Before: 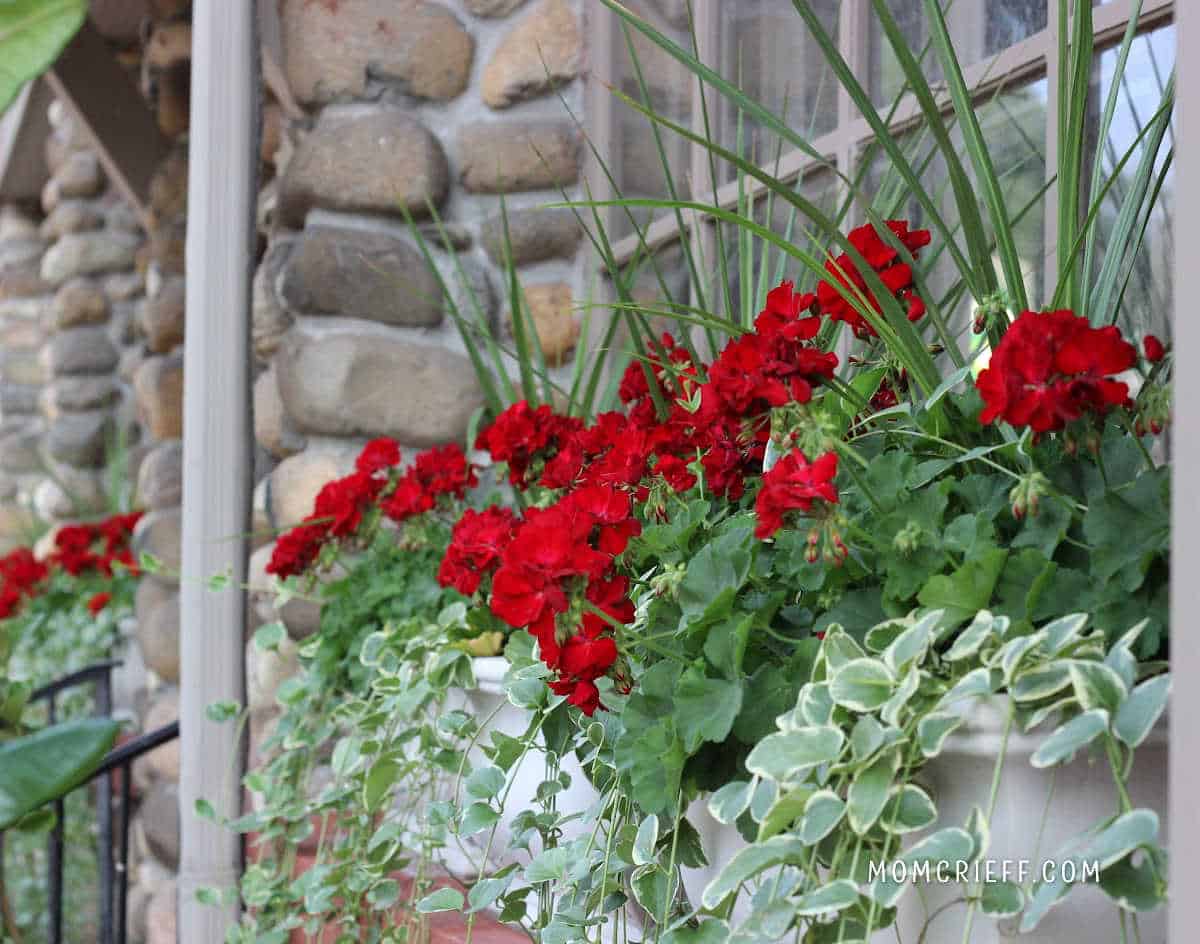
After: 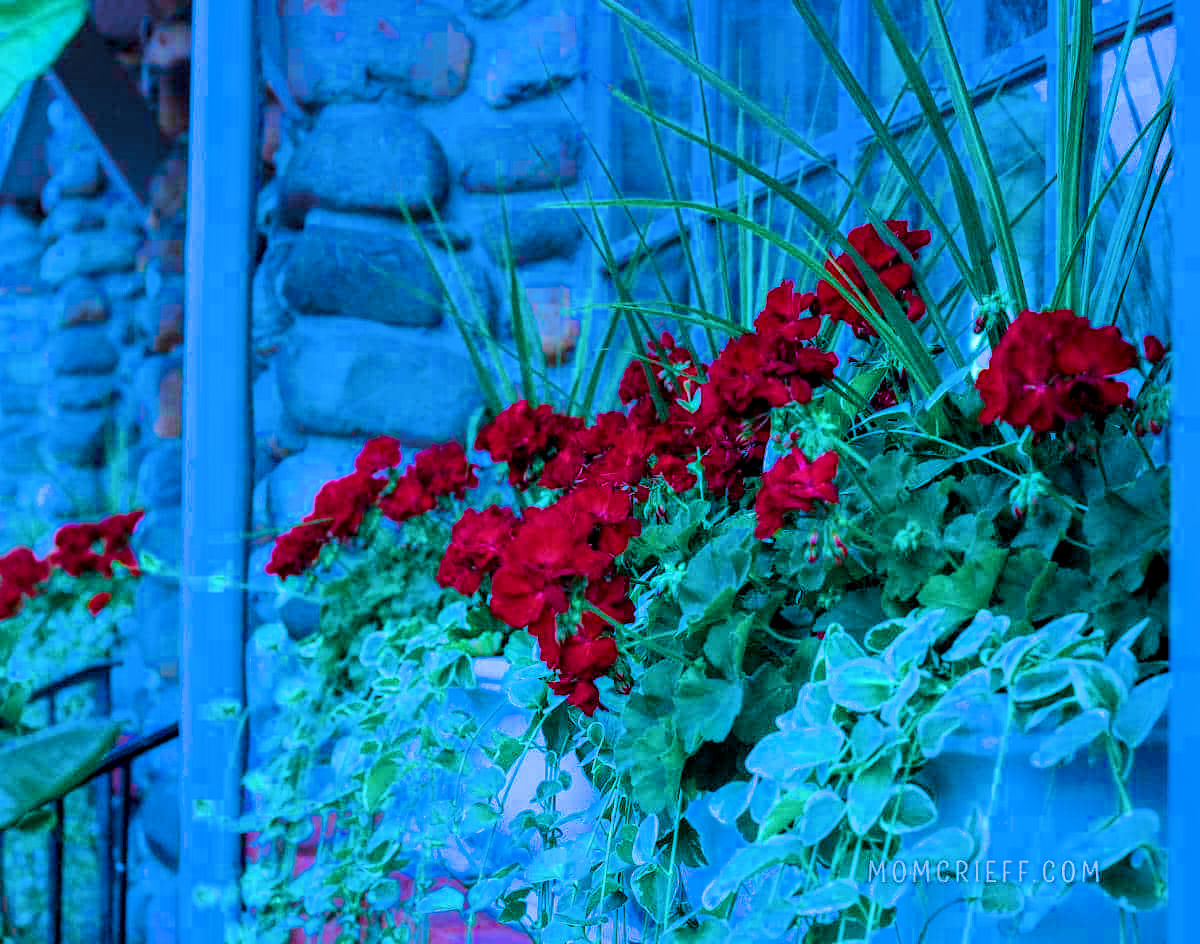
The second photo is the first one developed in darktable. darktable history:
filmic rgb: black relative exposure -7.65 EV, white relative exposure 4.56 EV, hardness 3.61, color science v6 (2022)
local contrast: on, module defaults
tone equalizer: on, module defaults
color balance rgb: linear chroma grading › shadows -40%, linear chroma grading › highlights 40%, linear chroma grading › global chroma 45%, linear chroma grading › mid-tones -30%, perceptual saturation grading › global saturation 55%, perceptual saturation grading › highlights -50%, perceptual saturation grading › mid-tones 40%, perceptual saturation grading › shadows 30%, perceptual brilliance grading › global brilliance 20%, perceptual brilliance grading › shadows -40%, global vibrance 35%
color calibration: illuminant as shot in camera, x 0.442, y 0.413, temperature 2903.13 K
